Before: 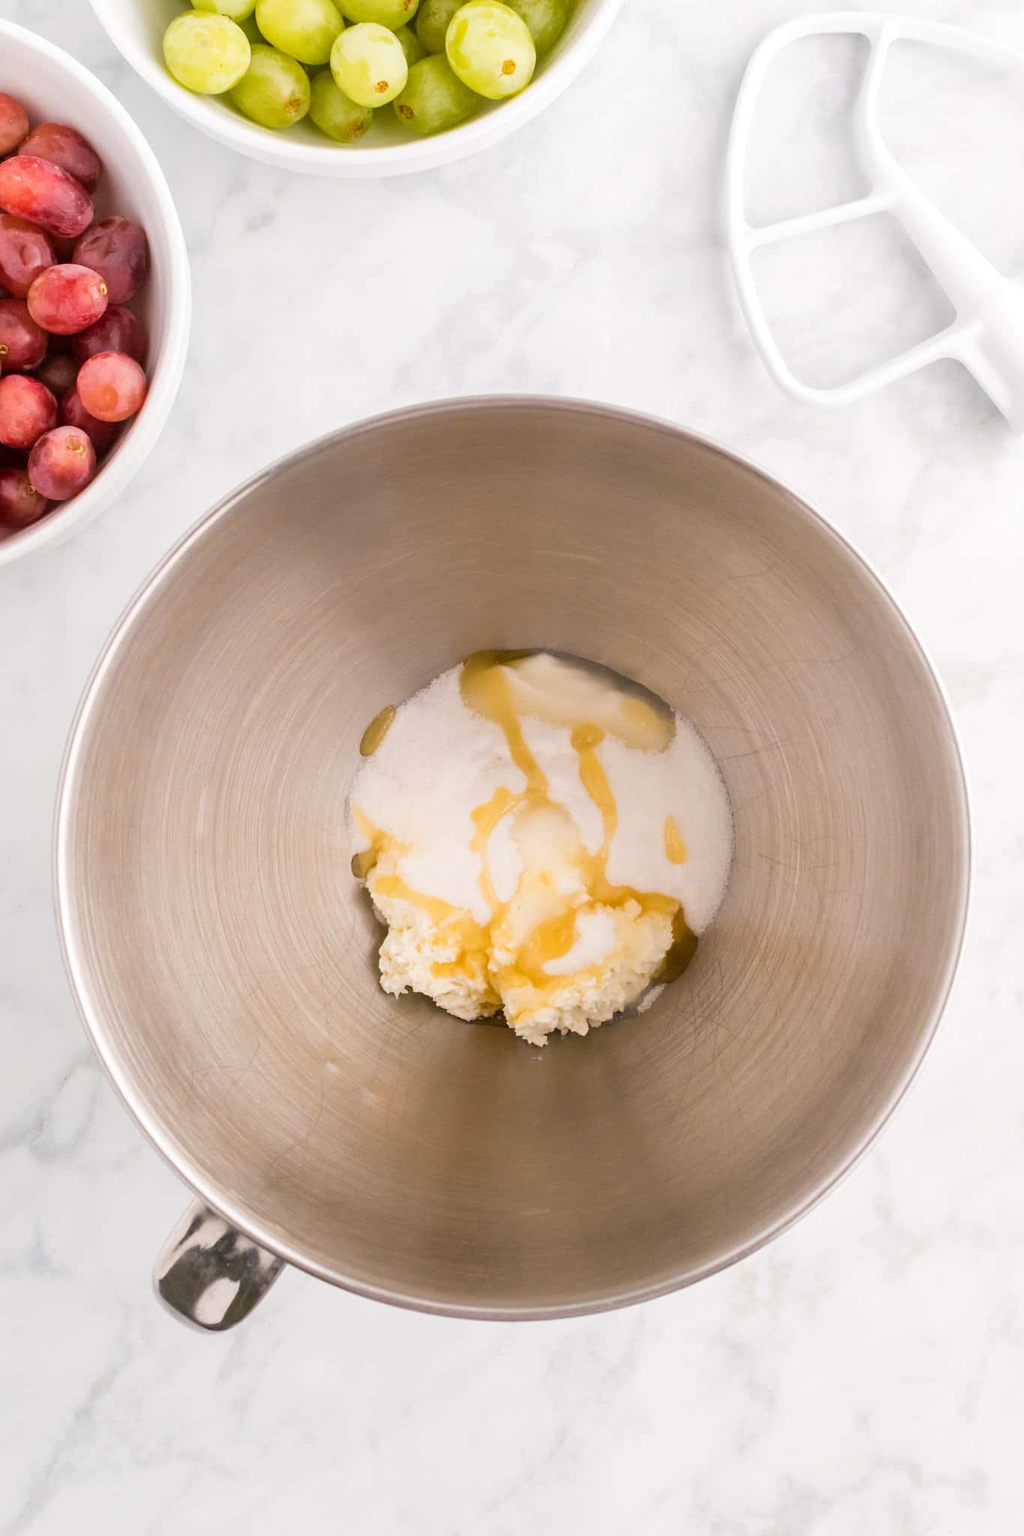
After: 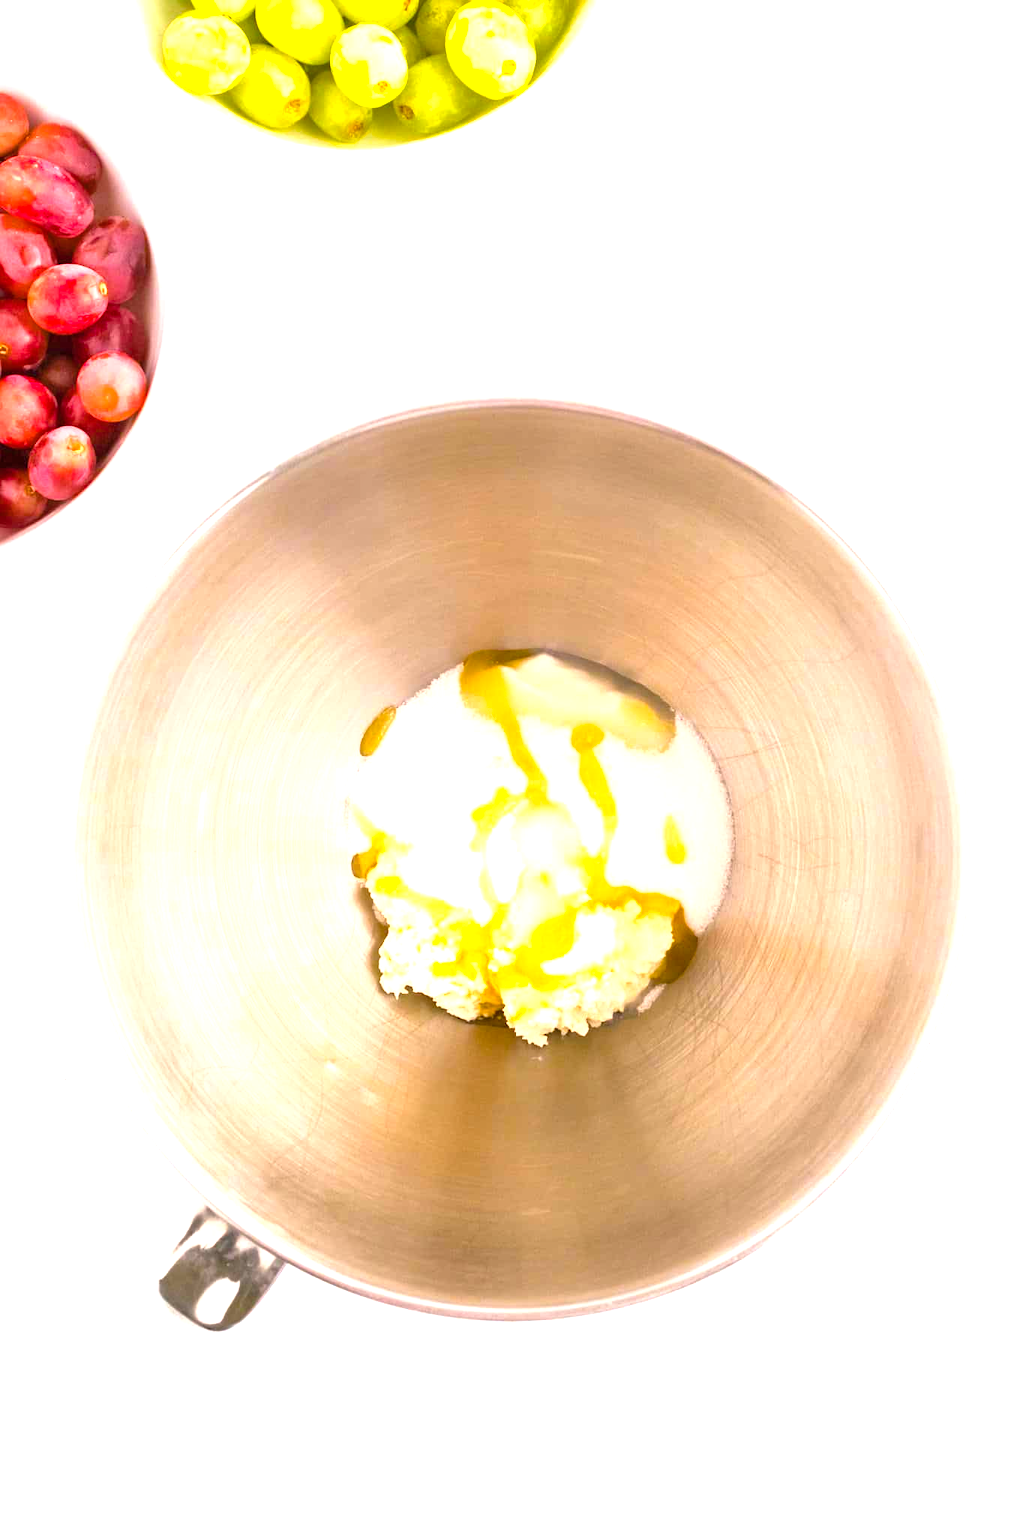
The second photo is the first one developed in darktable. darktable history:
color balance rgb: perceptual saturation grading › global saturation 25%, global vibrance 20%
exposure: black level correction 0, exposure 1.3 EV, compensate highlight preservation false
shadows and highlights: shadows 25, highlights -25
